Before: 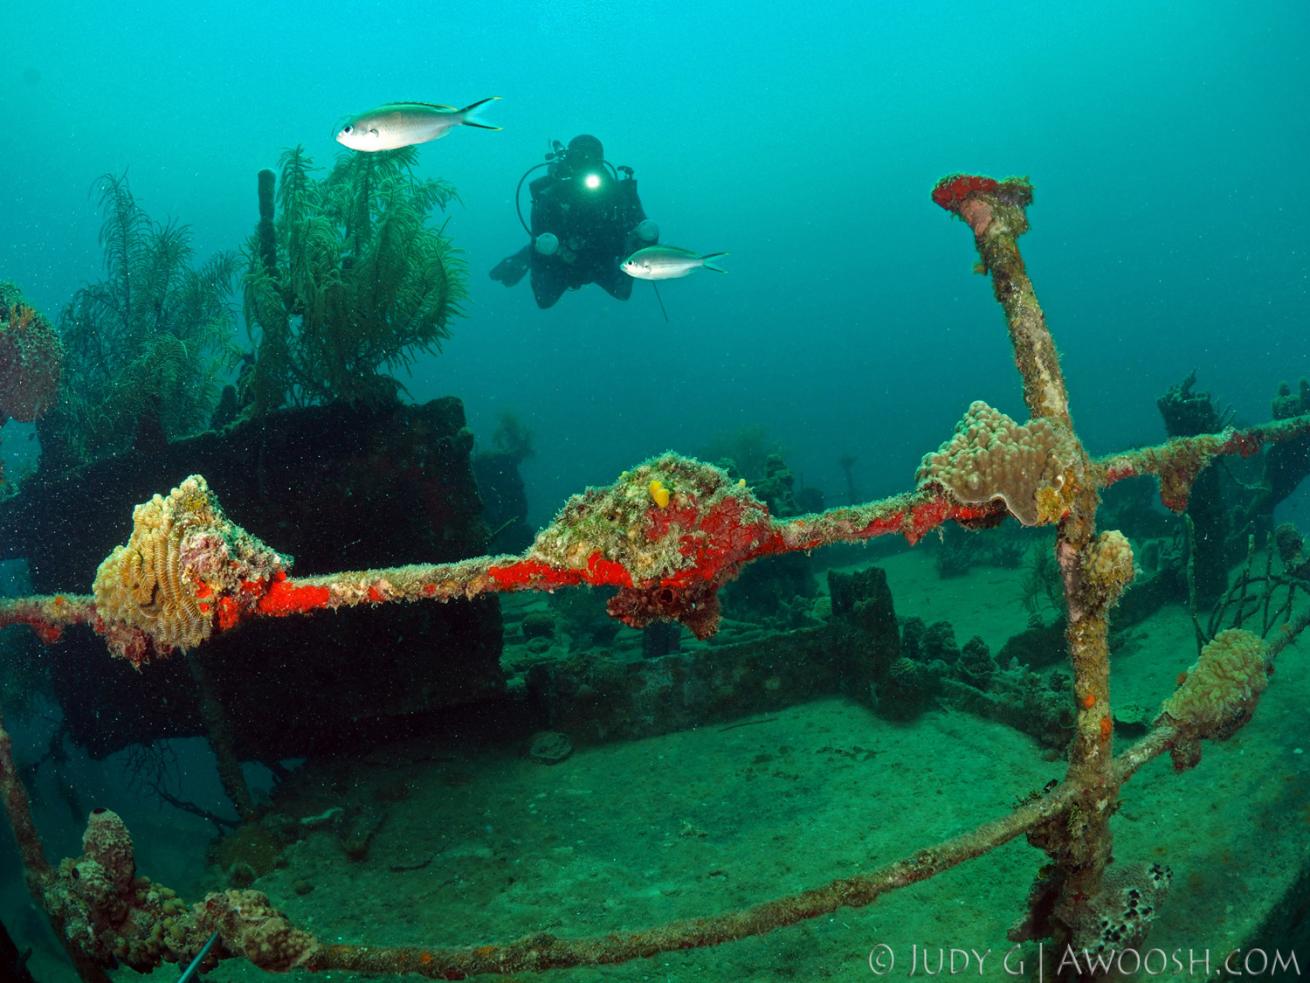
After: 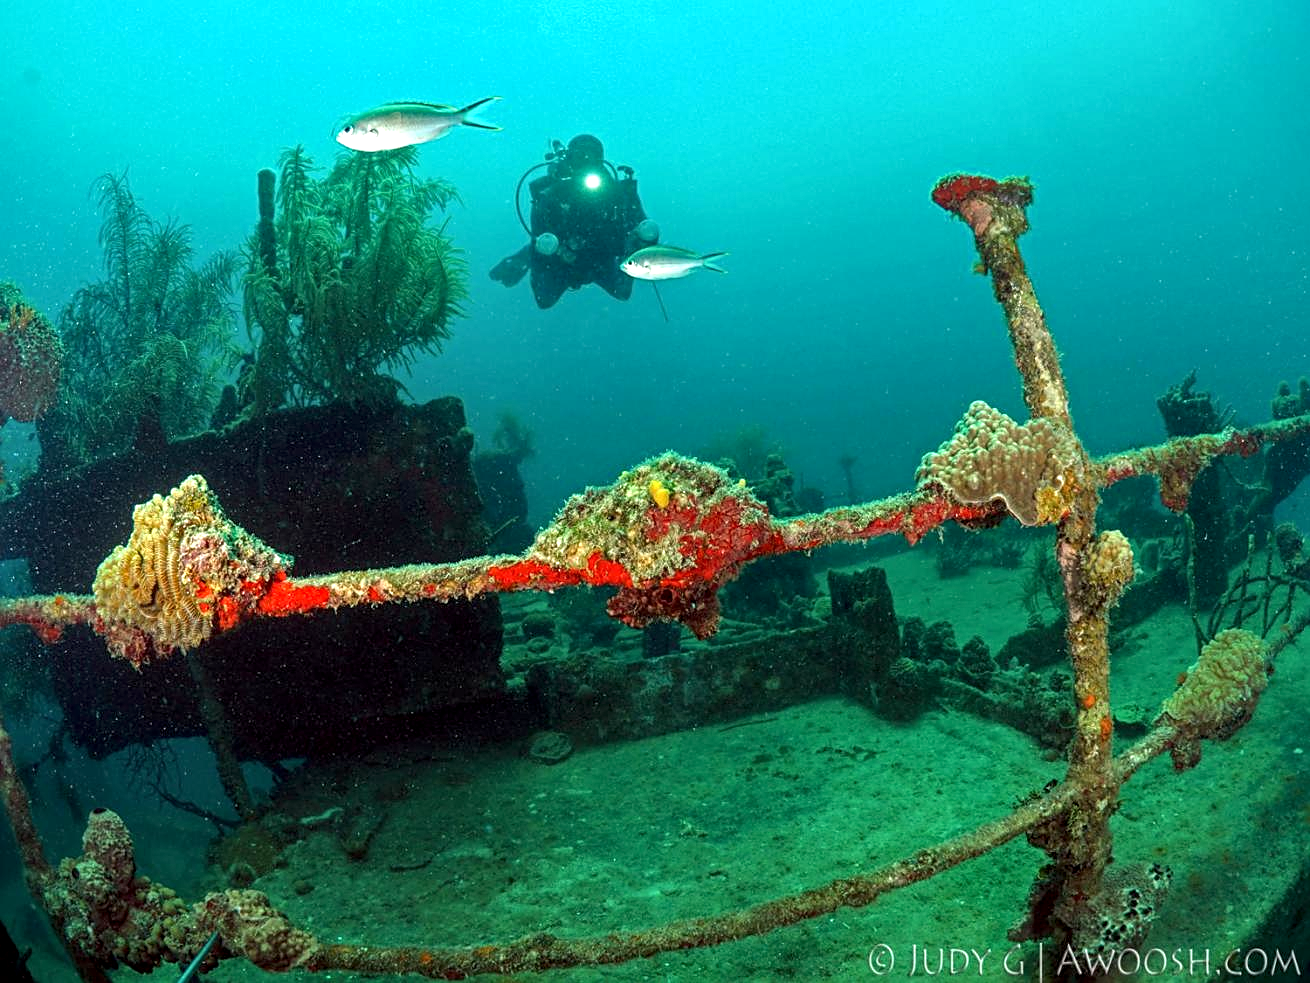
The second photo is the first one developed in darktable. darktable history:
sharpen: on, module defaults
local contrast: on, module defaults
exposure: black level correction 0.001, exposure 0.498 EV, compensate exposure bias true, compensate highlight preservation false
